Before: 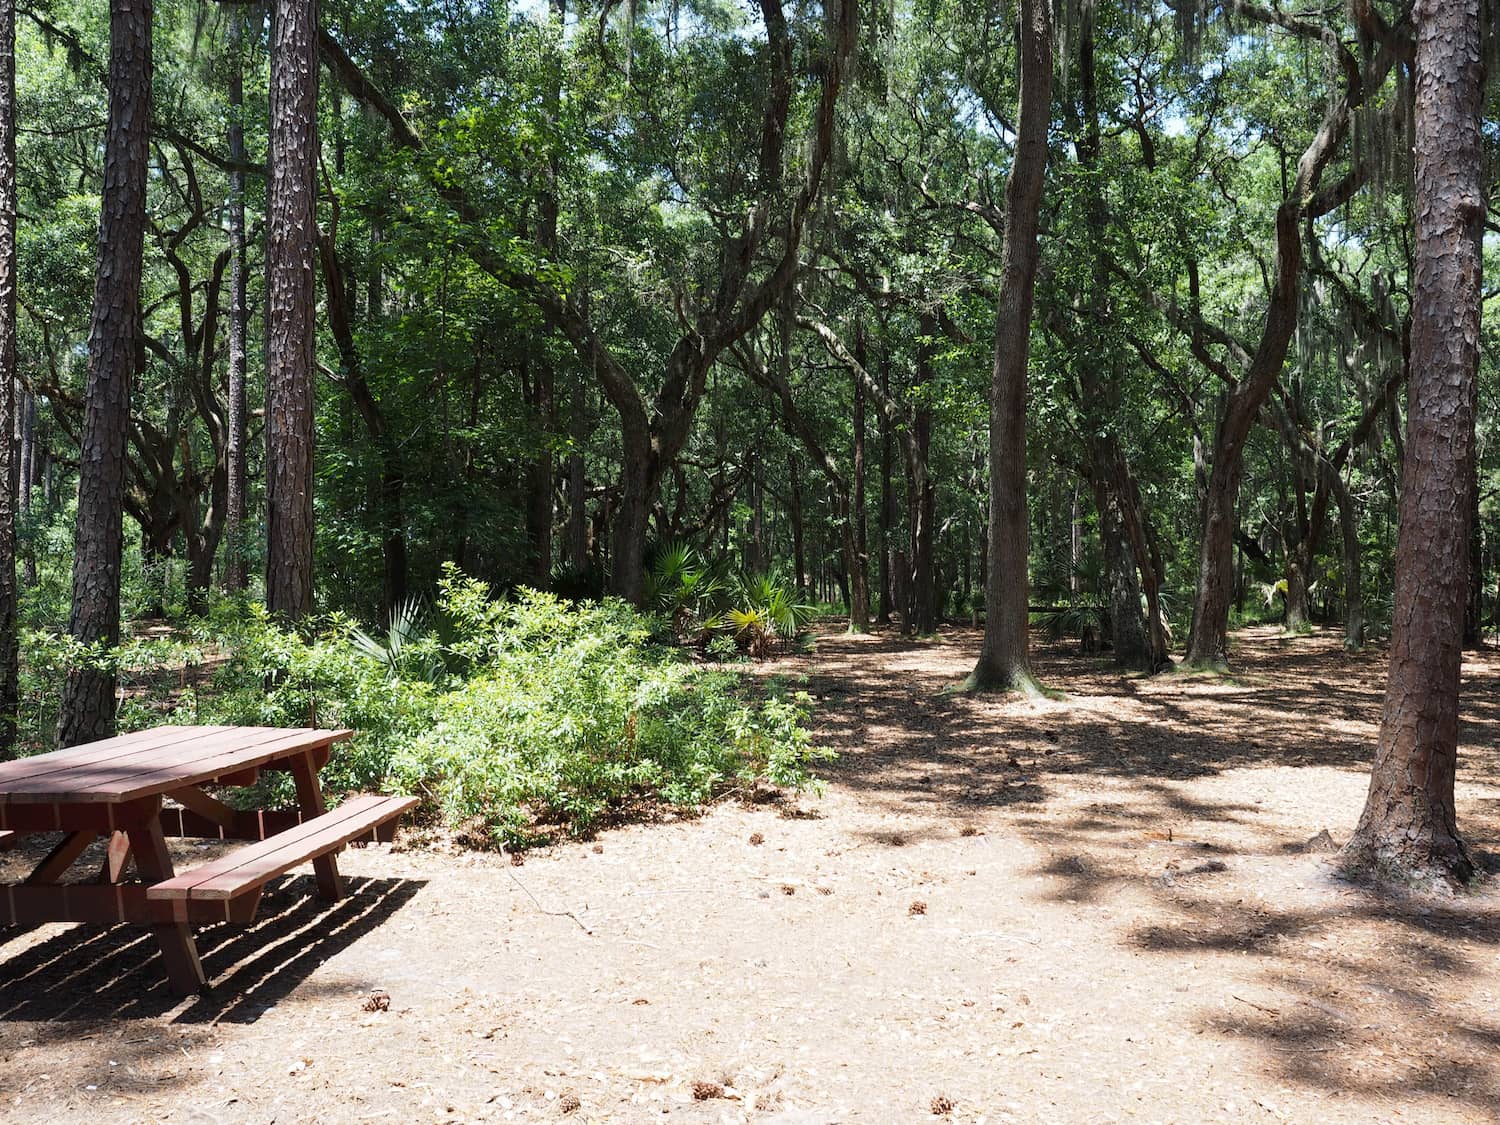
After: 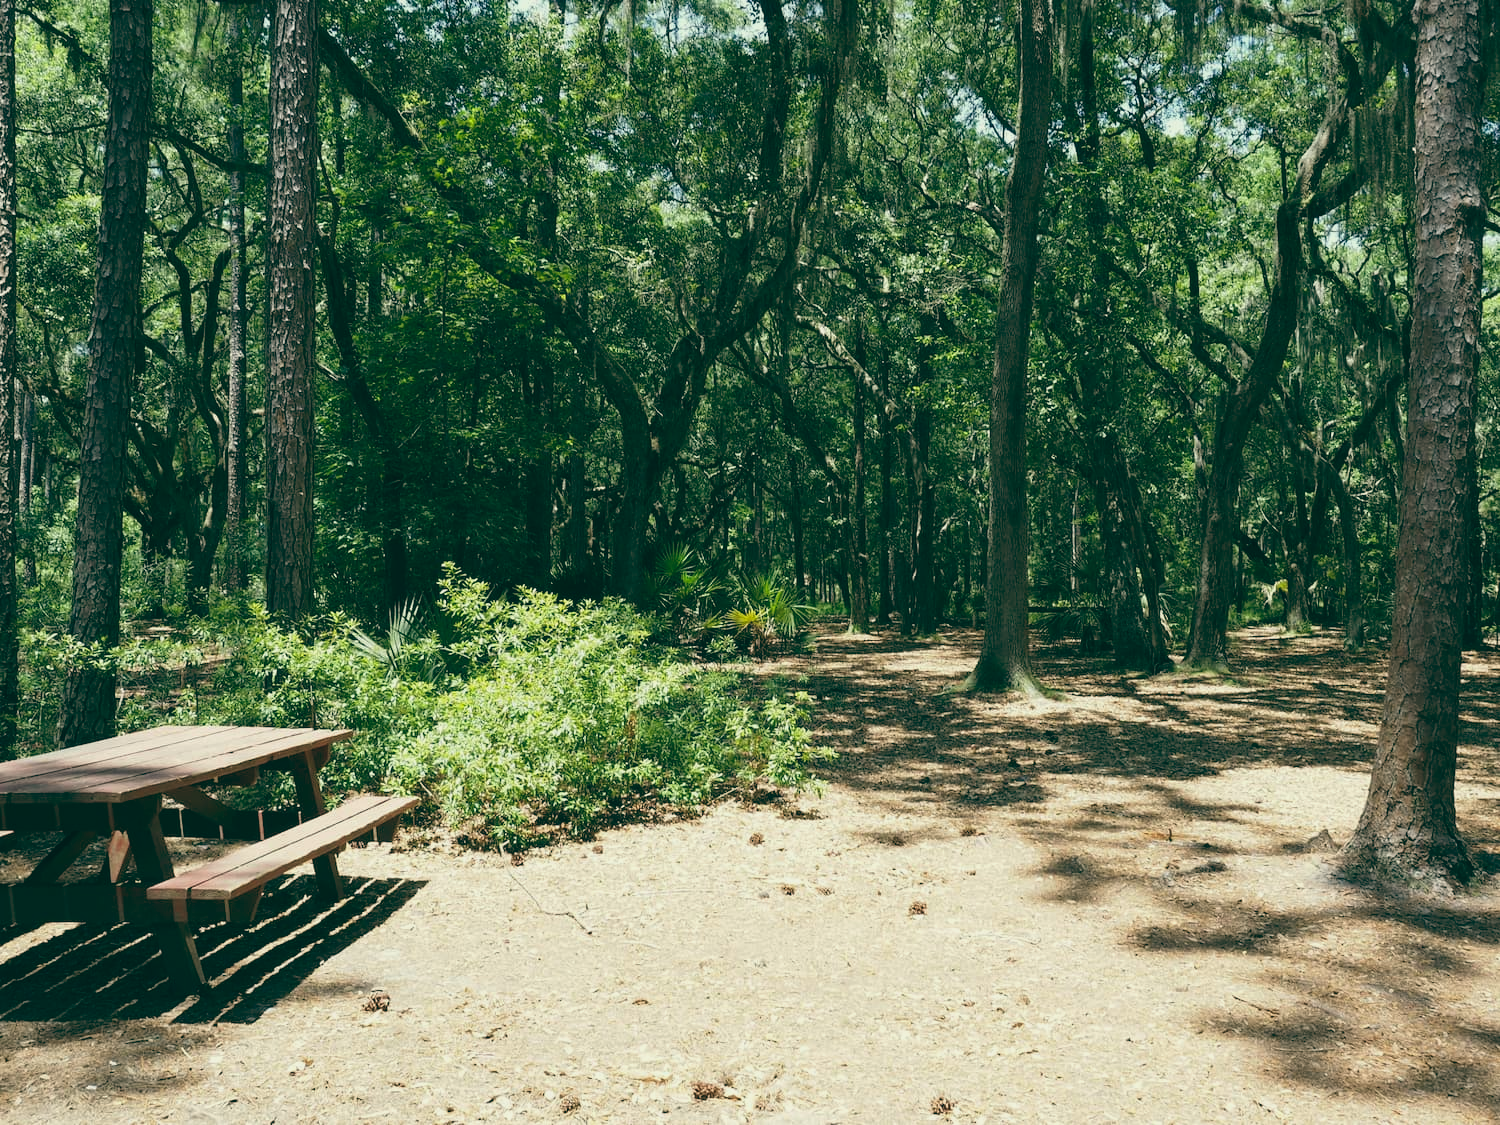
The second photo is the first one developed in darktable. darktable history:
color balance: lift [1.005, 0.99, 1.007, 1.01], gamma [1, 1.034, 1.032, 0.966], gain [0.873, 1.055, 1.067, 0.933]
color balance rgb: on, module defaults
